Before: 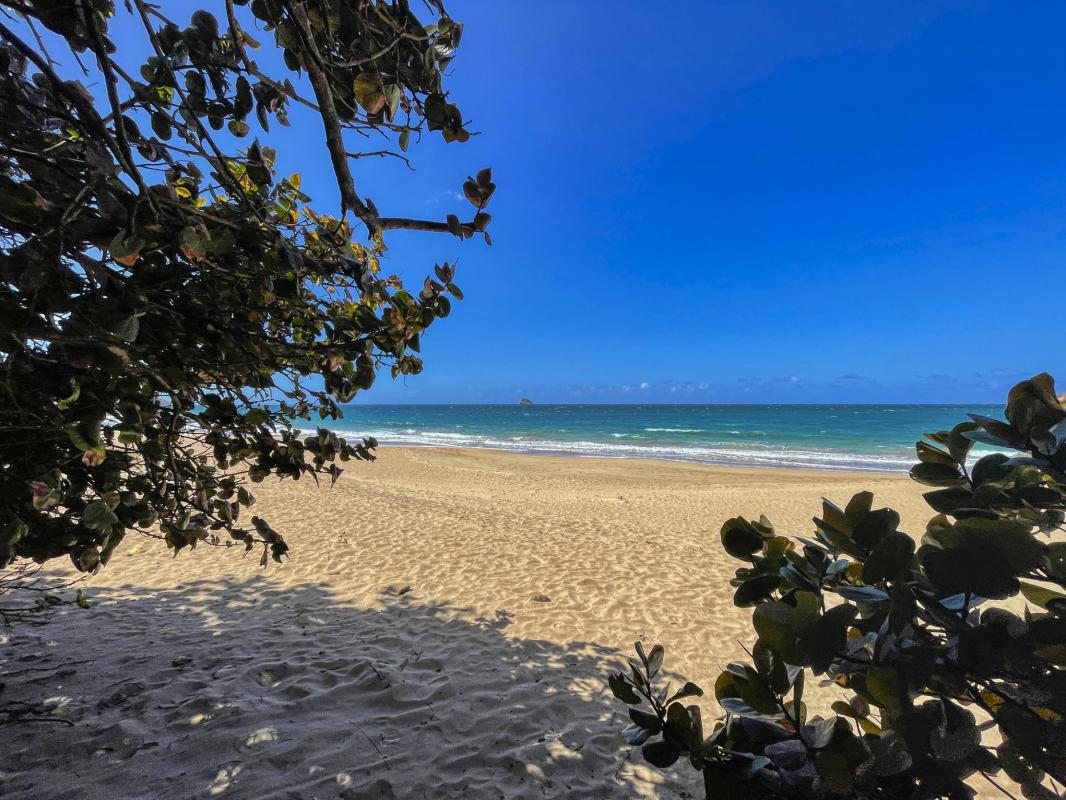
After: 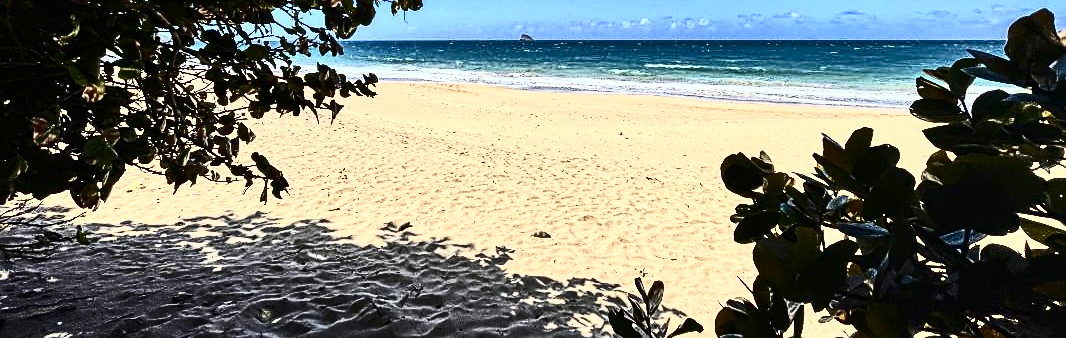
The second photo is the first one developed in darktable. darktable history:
crop: top 45.596%, bottom 12.114%
sharpen: on, module defaults
contrast brightness saturation: contrast 0.94, brightness 0.204
